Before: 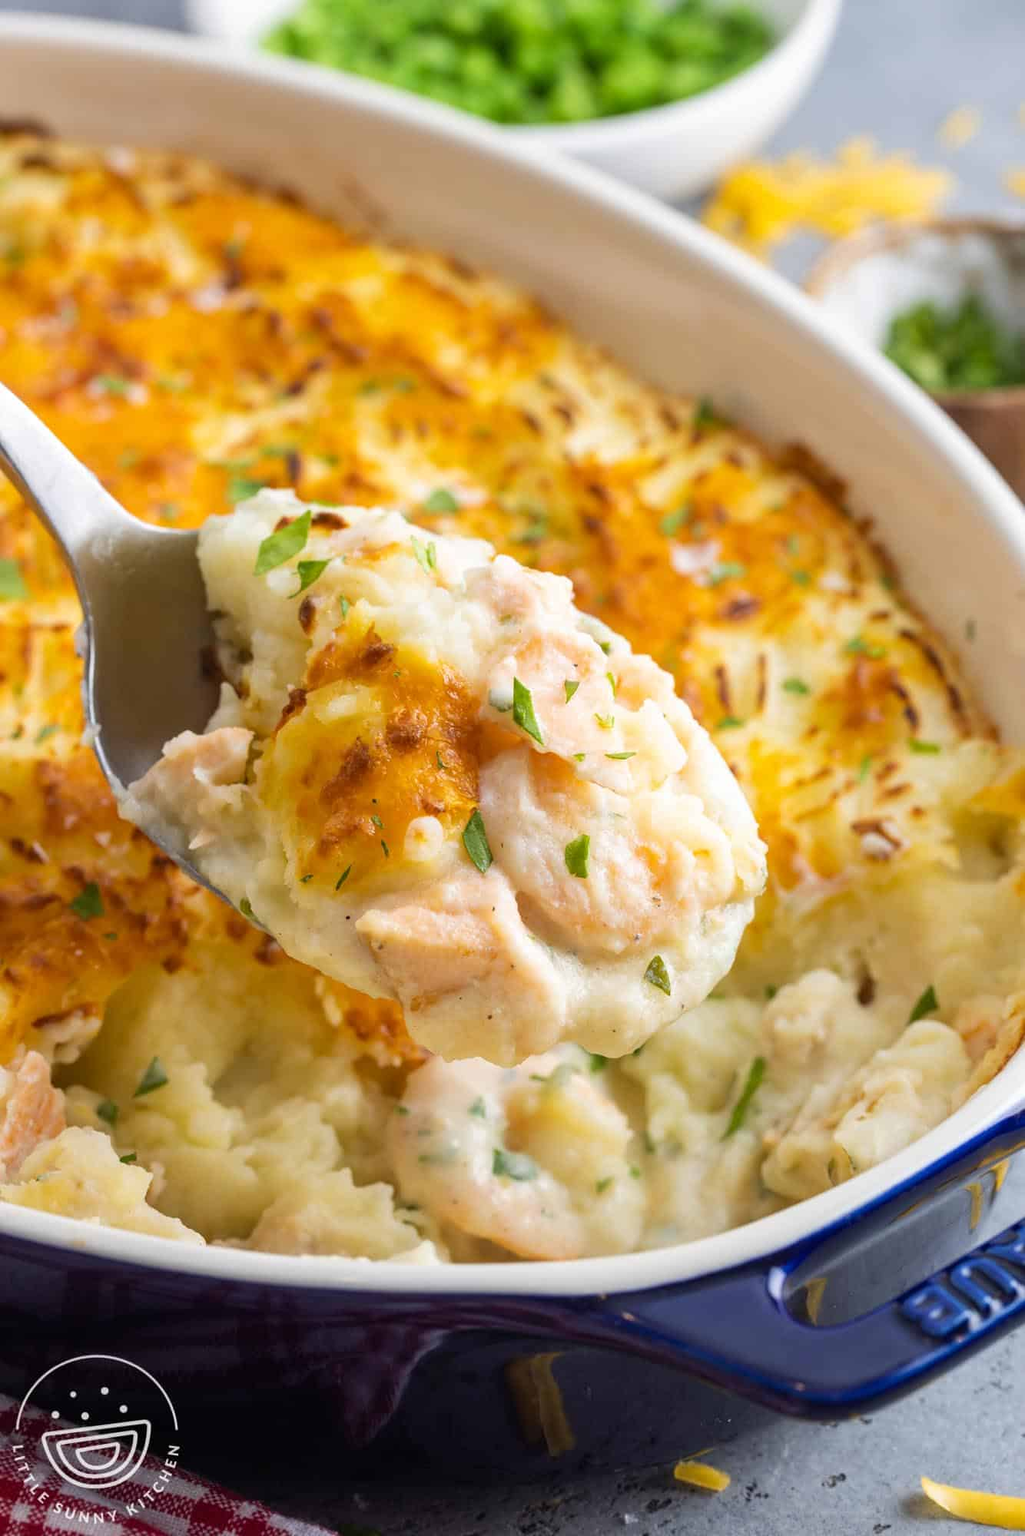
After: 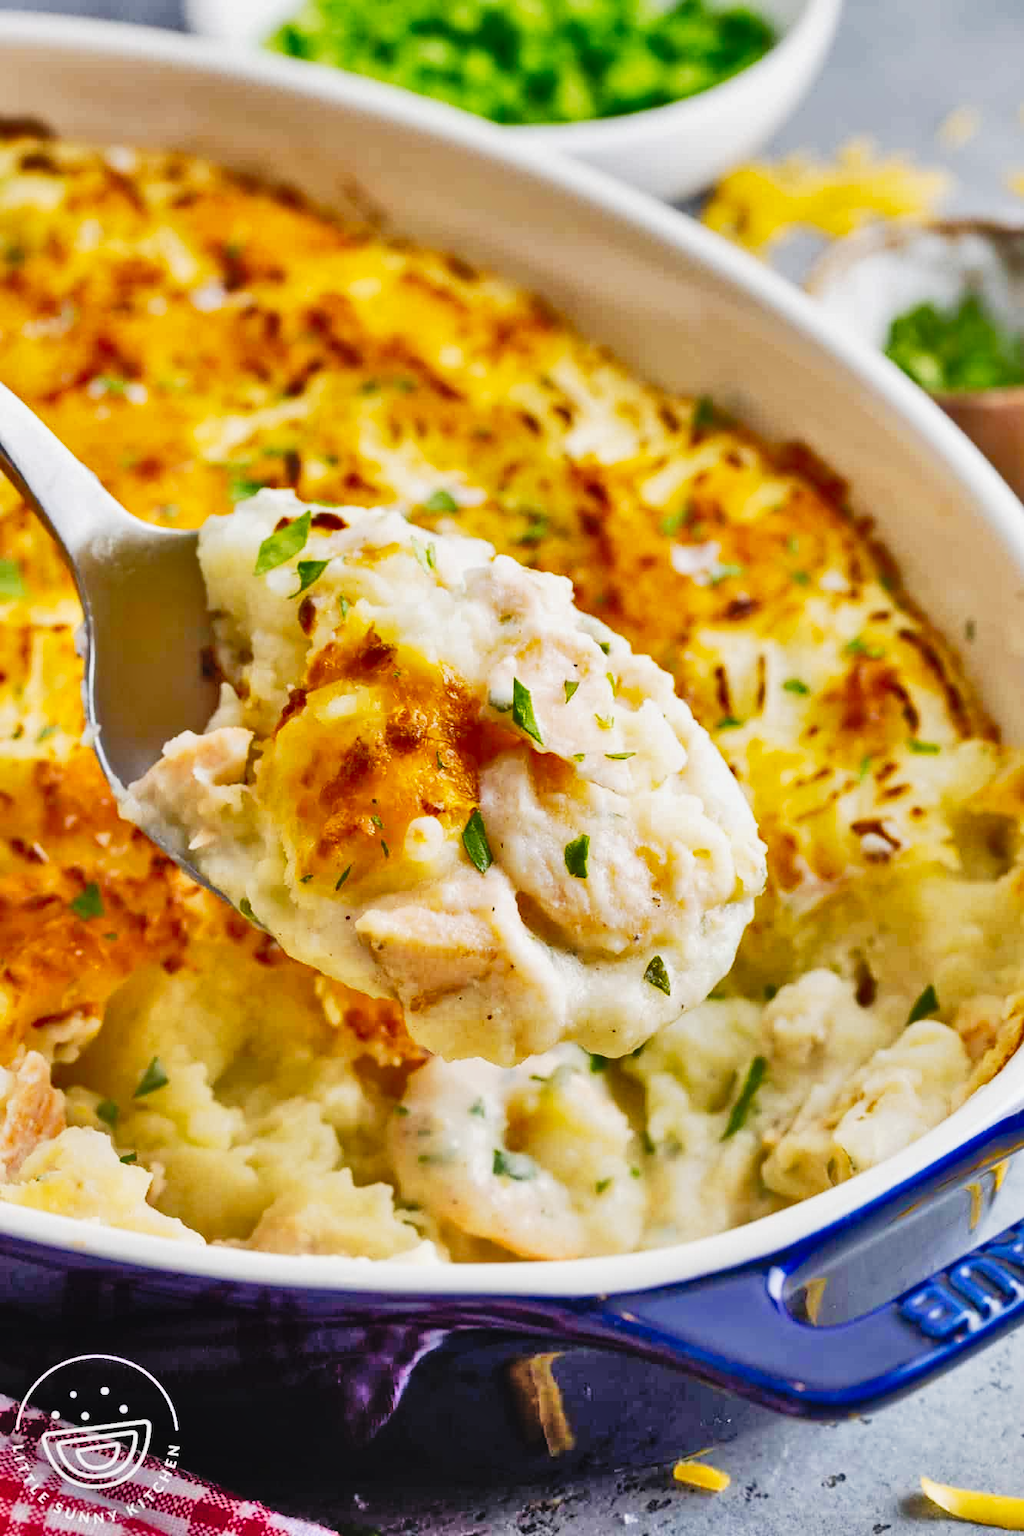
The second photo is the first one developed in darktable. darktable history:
tone equalizer: -7 EV 0.152 EV, -6 EV 0.586 EV, -5 EV 1.12 EV, -4 EV 1.3 EV, -3 EV 1.18 EV, -2 EV 0.6 EV, -1 EV 0.165 EV
tone curve: curves: ch0 [(0, 0.014) (0.17, 0.099) (0.398, 0.423) (0.725, 0.828) (0.872, 0.918) (1, 0.981)]; ch1 [(0, 0) (0.402, 0.36) (0.489, 0.491) (0.5, 0.503) (0.515, 0.52) (0.545, 0.572) (0.615, 0.662) (0.701, 0.725) (1, 1)]; ch2 [(0, 0) (0.42, 0.458) (0.485, 0.499) (0.503, 0.503) (0.531, 0.542) (0.561, 0.594) (0.644, 0.694) (0.717, 0.753) (1, 0.991)], preserve colors none
shadows and highlights: shadows 73.19, highlights -61.09, soften with gaussian
